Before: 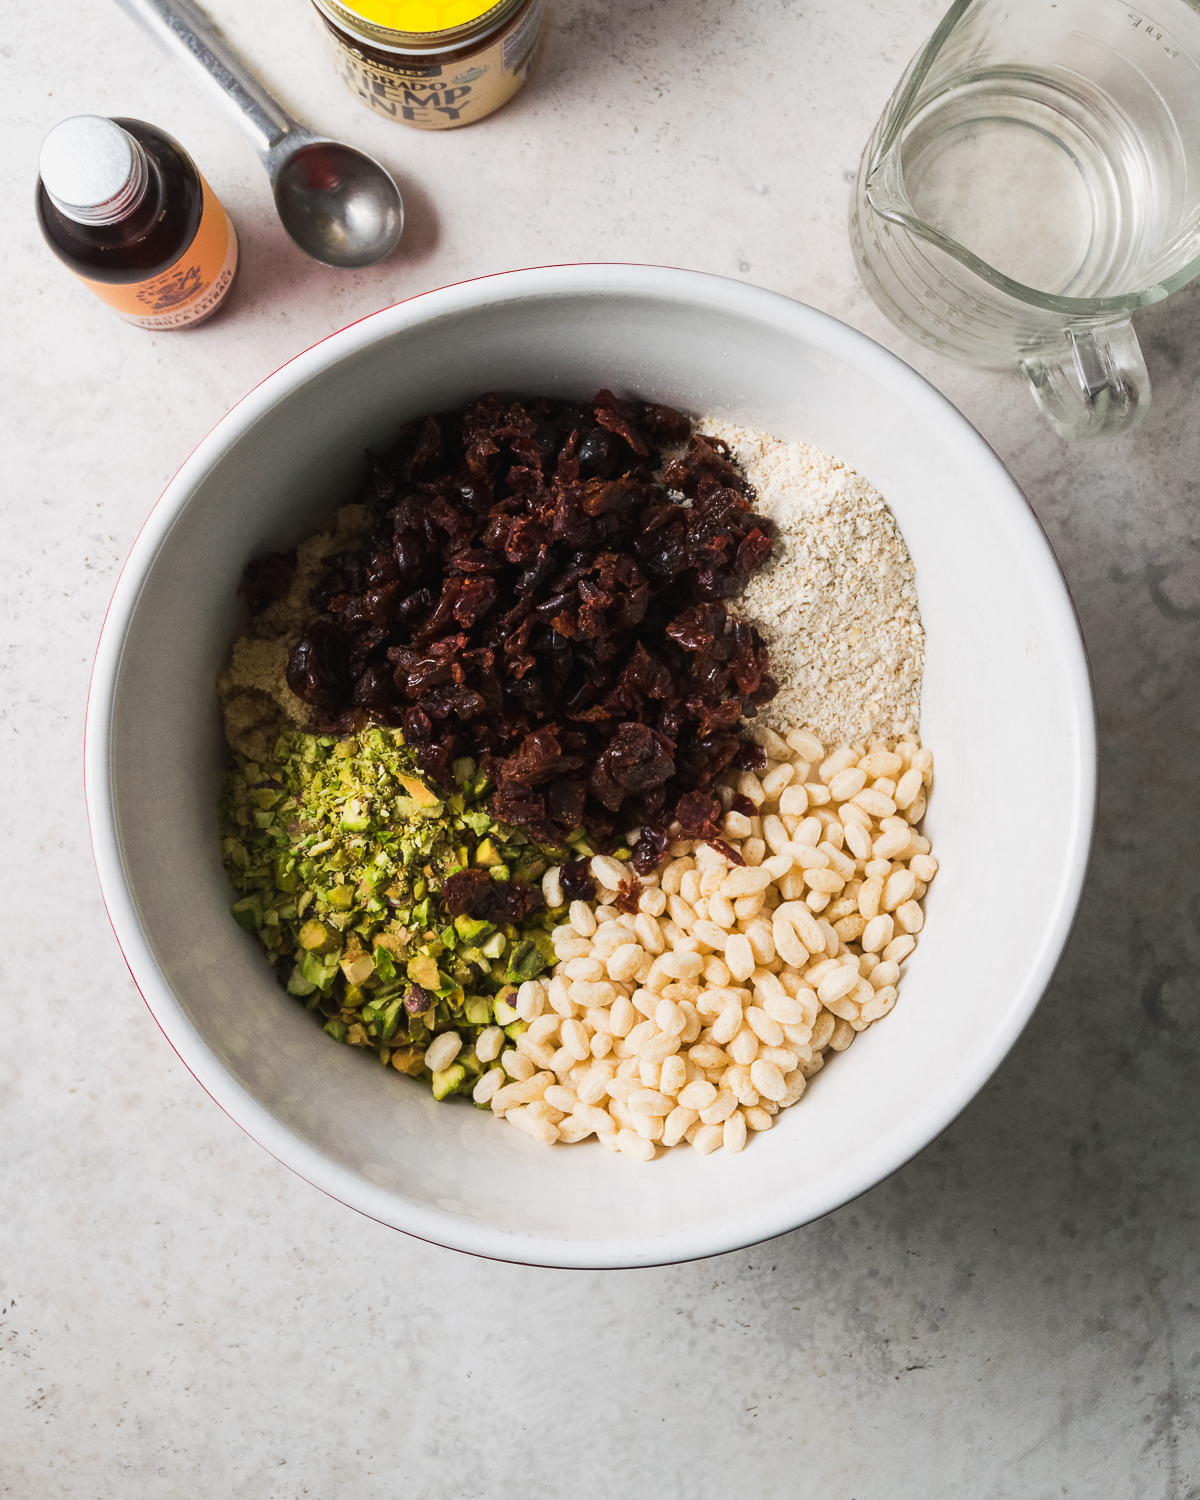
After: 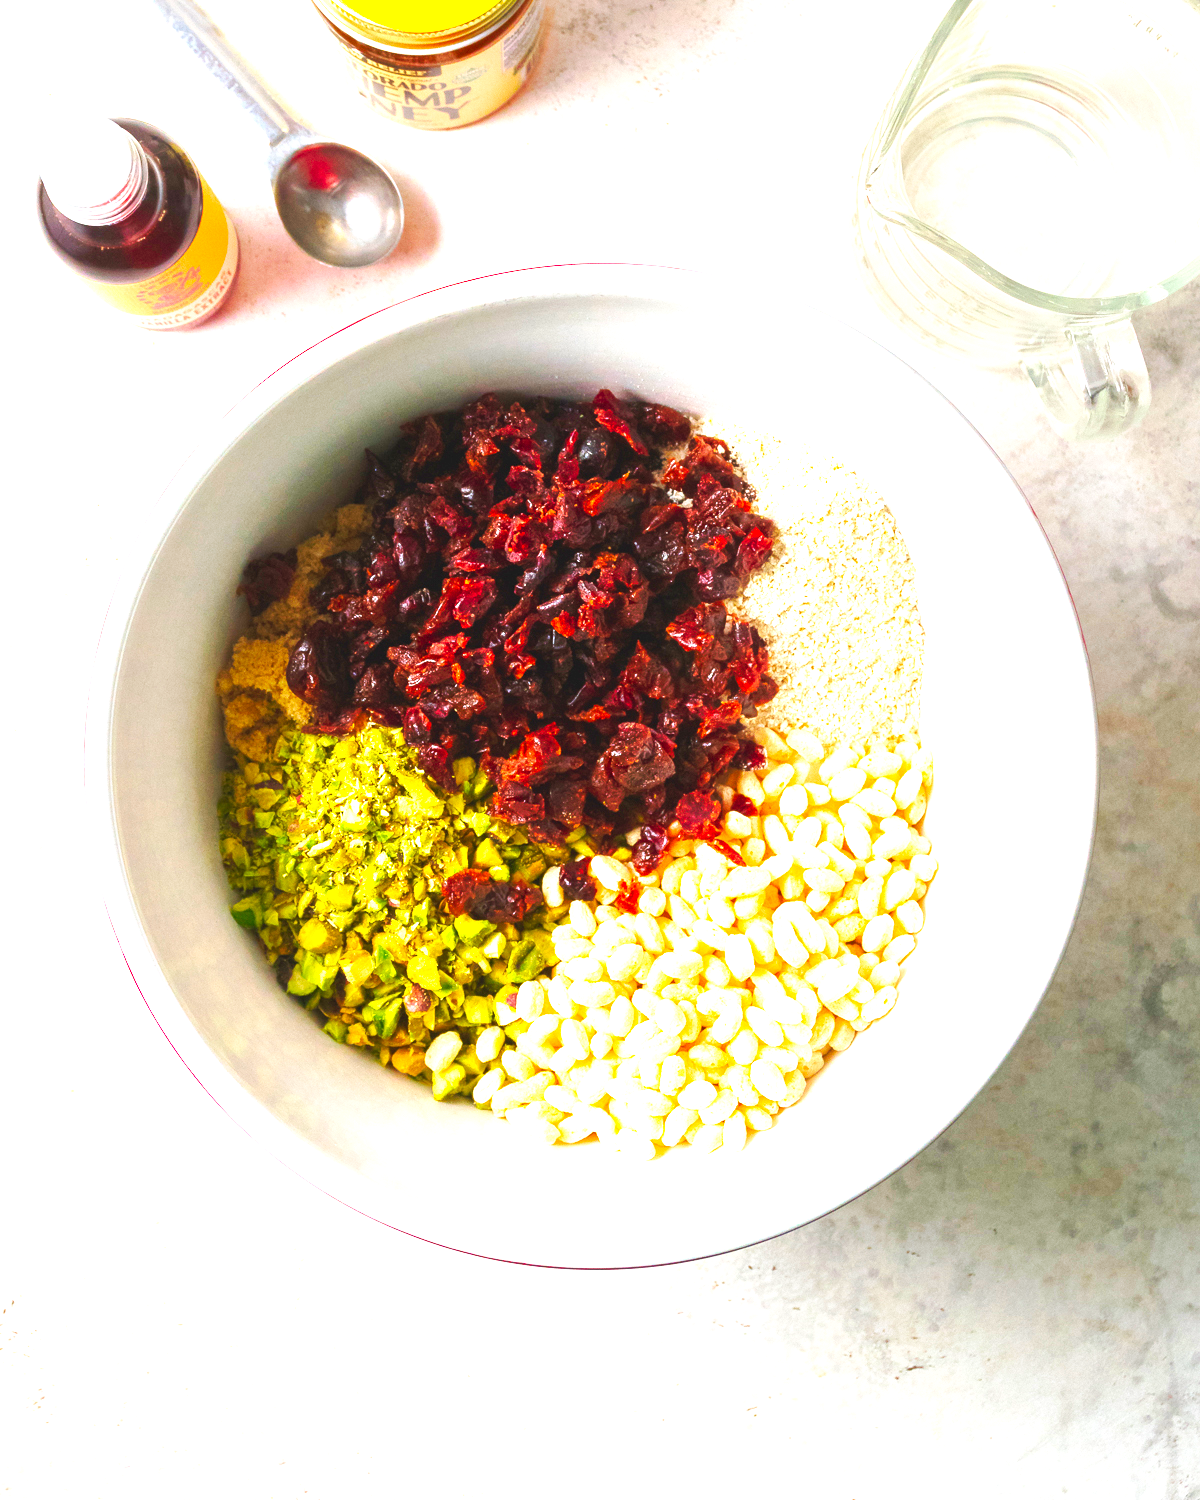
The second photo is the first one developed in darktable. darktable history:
levels: levels [0.008, 0.318, 0.836]
color balance rgb: perceptual saturation grading › global saturation 25.805%
base curve: curves: ch0 [(0, 0) (0.028, 0.03) (0.121, 0.232) (0.46, 0.748) (0.859, 0.968) (1, 1)], preserve colors none
